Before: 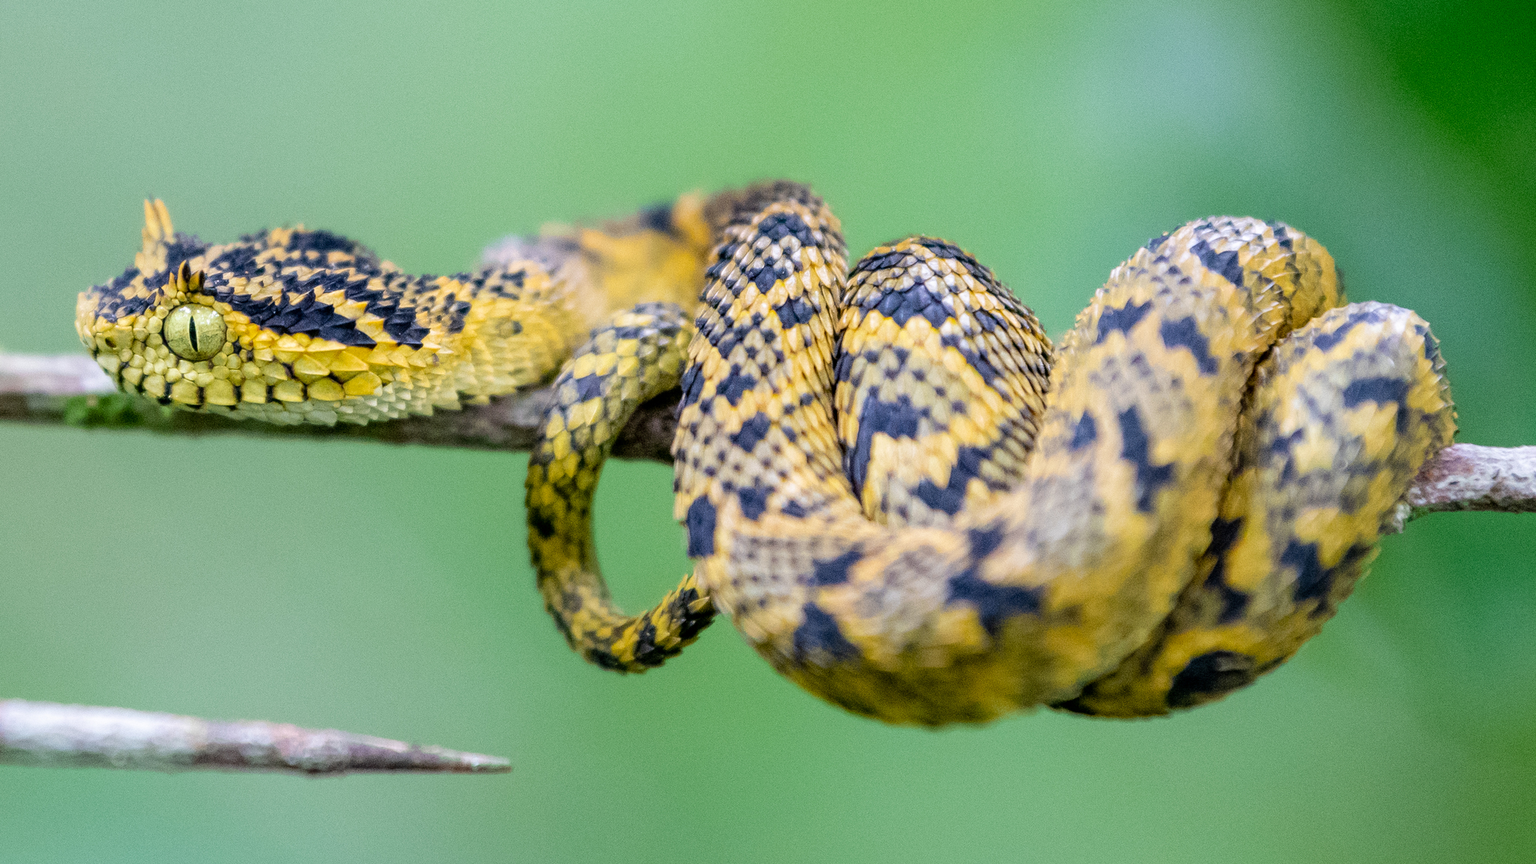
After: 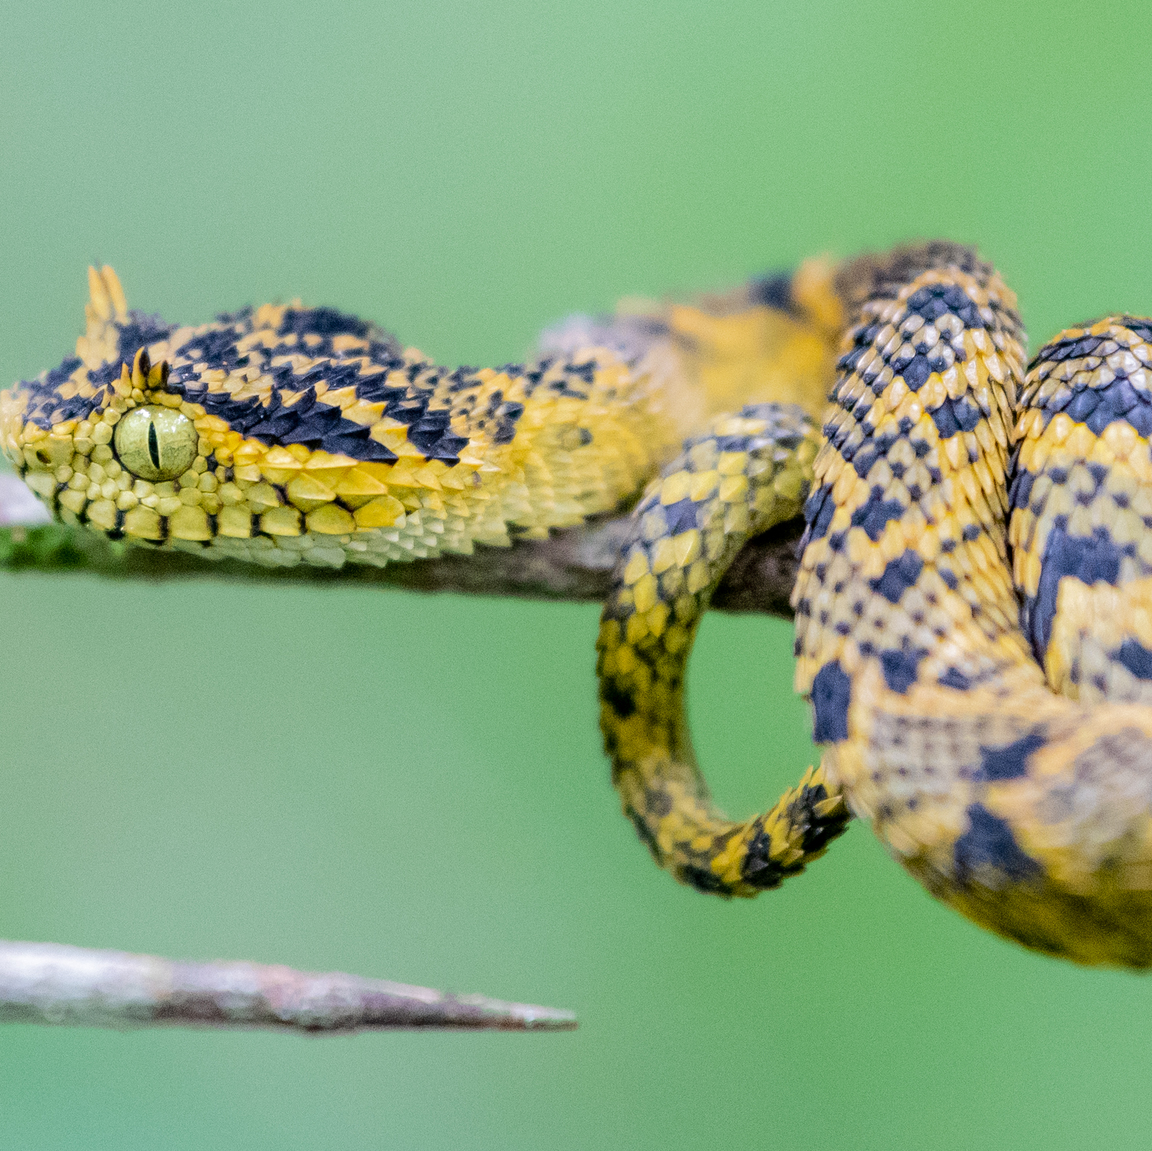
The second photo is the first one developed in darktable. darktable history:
crop: left 5.114%, right 38.589%
base curve: curves: ch0 [(0, 0) (0.235, 0.266) (0.503, 0.496) (0.786, 0.72) (1, 1)]
